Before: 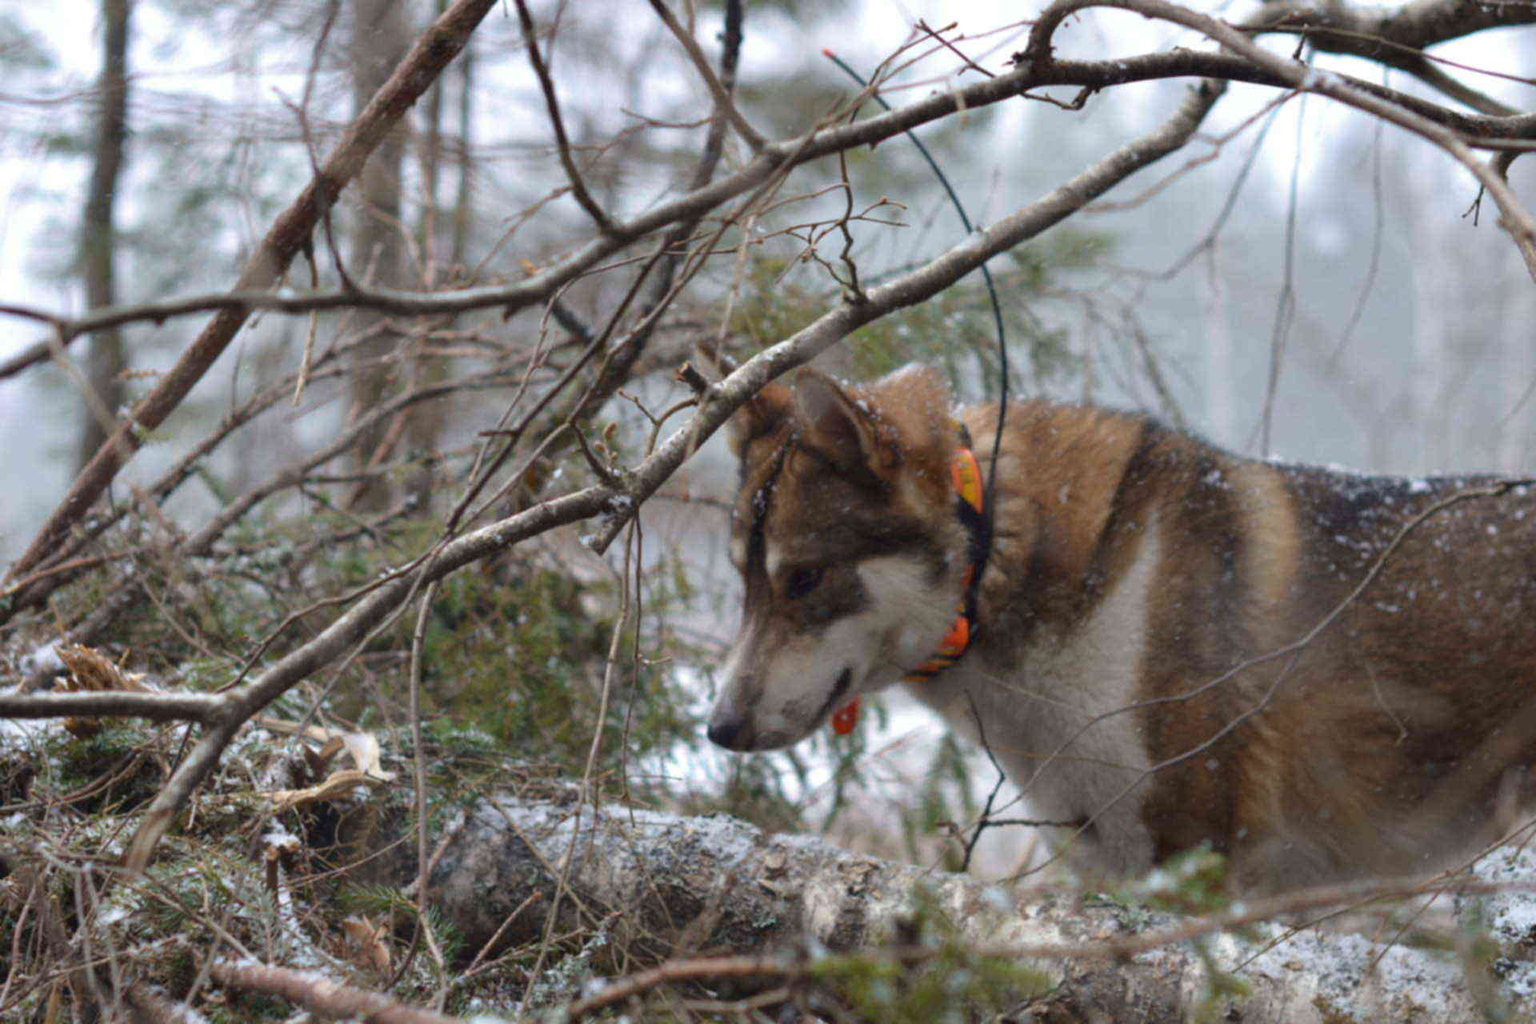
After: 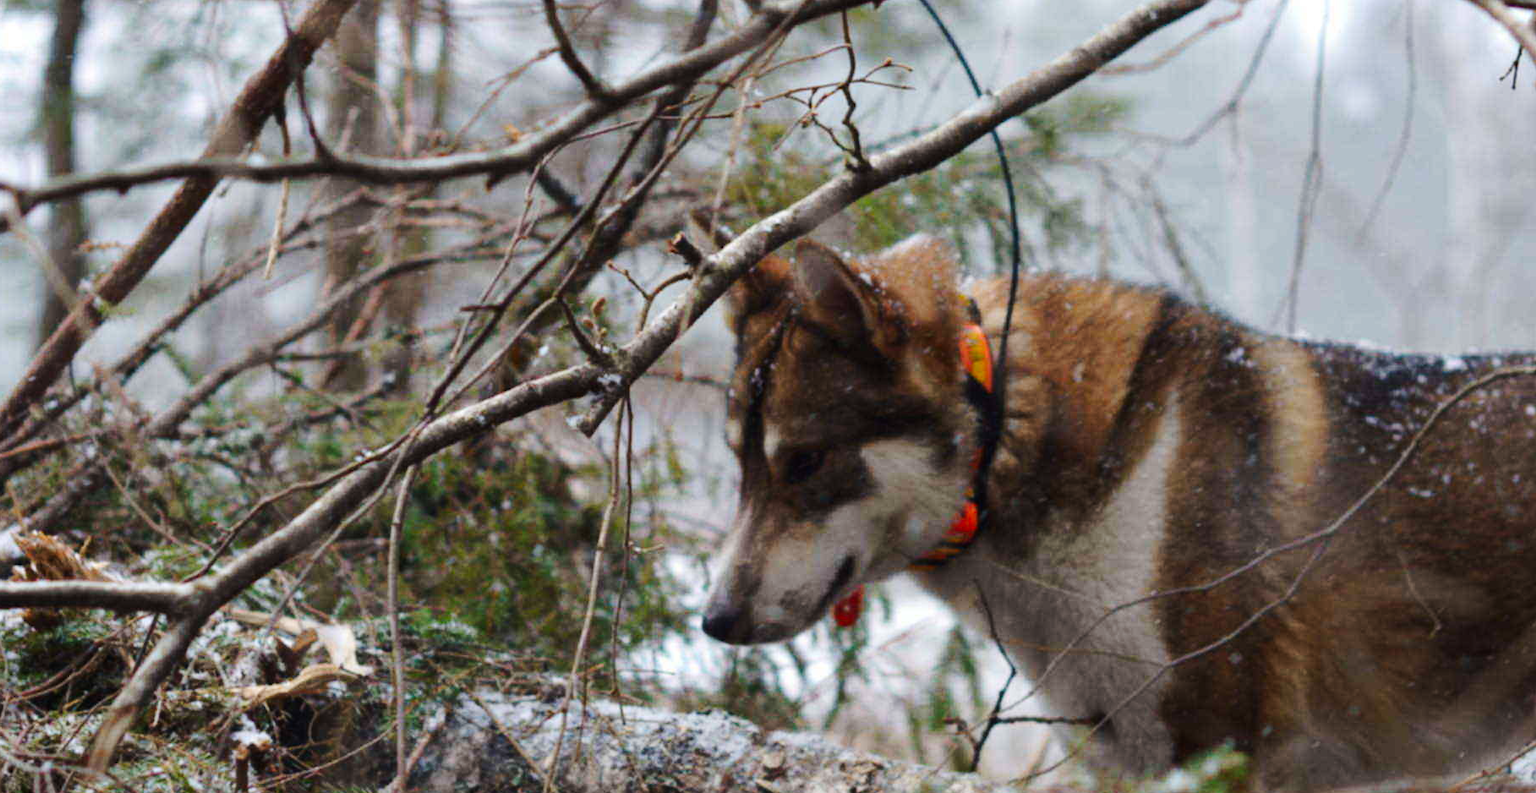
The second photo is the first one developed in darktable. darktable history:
tone curve: curves: ch0 [(0, 0) (0.126, 0.061) (0.338, 0.285) (0.494, 0.518) (0.703, 0.762) (1, 1)]; ch1 [(0, 0) (0.389, 0.313) (0.457, 0.442) (0.5, 0.501) (0.55, 0.578) (1, 1)]; ch2 [(0, 0) (0.44, 0.424) (0.501, 0.499) (0.557, 0.564) (0.613, 0.67) (0.707, 0.746) (1, 1)], preserve colors none
crop and rotate: left 2.813%, top 13.86%, right 2.514%, bottom 12.705%
